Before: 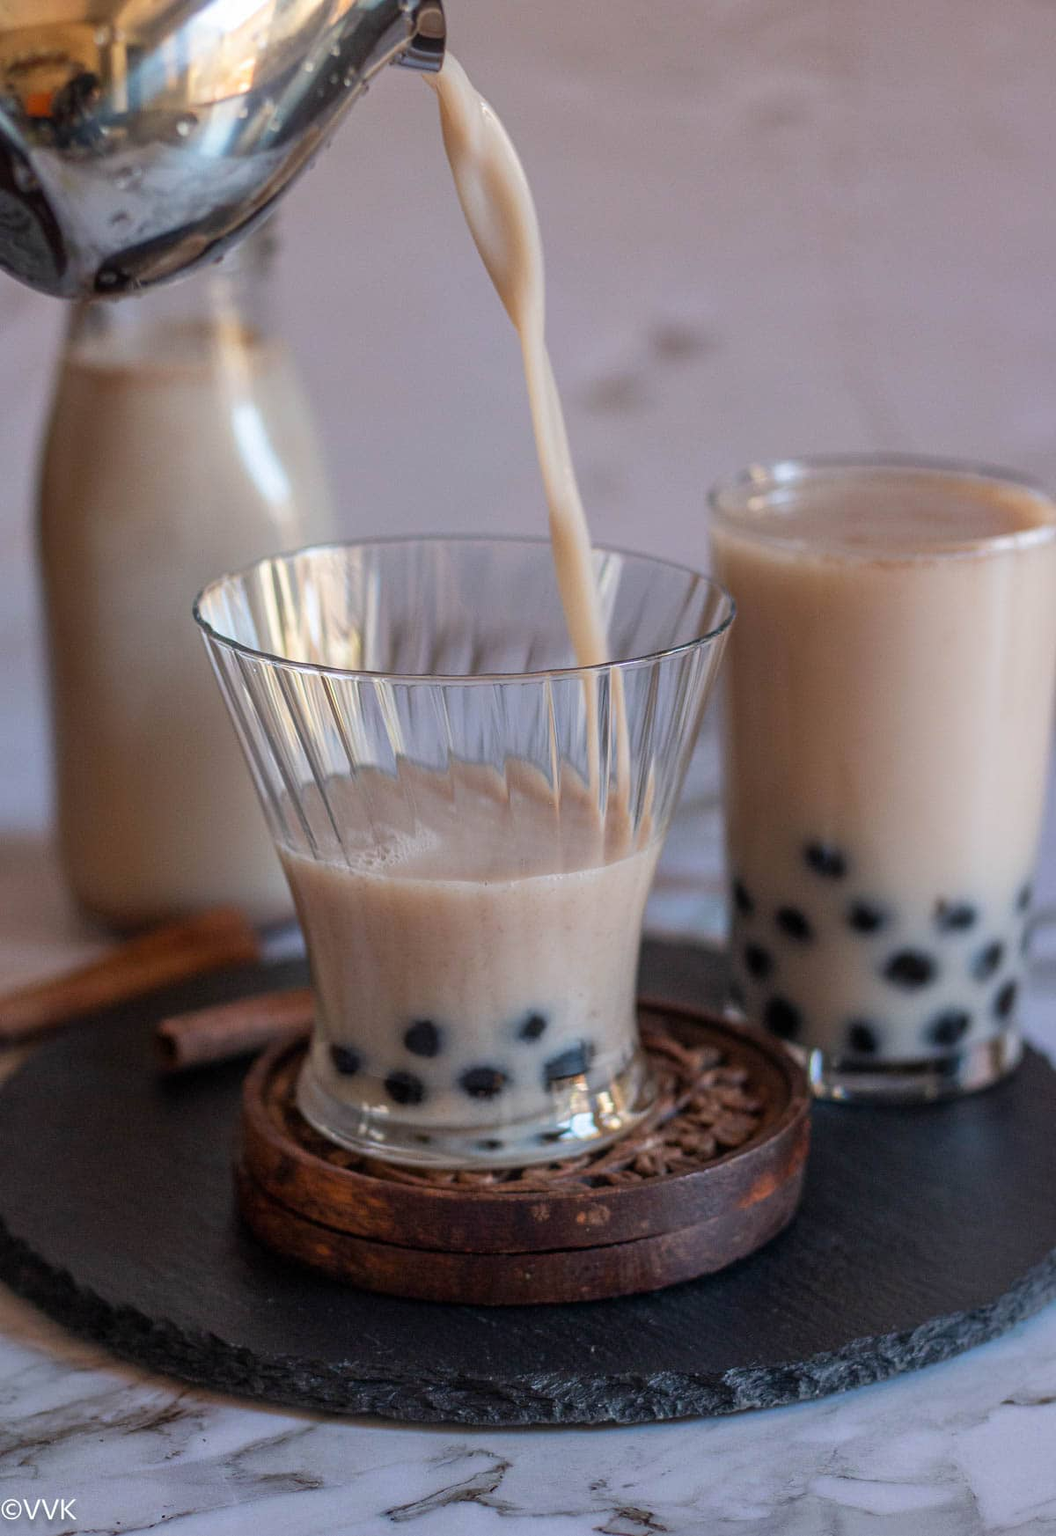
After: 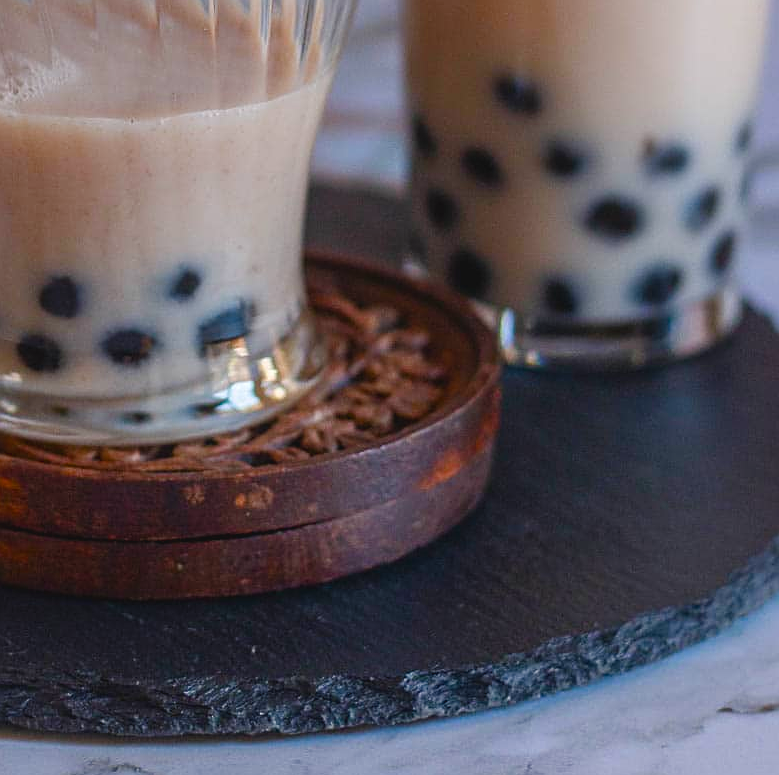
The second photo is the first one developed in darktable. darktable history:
crop and rotate: left 35.01%, top 50.643%, bottom 4.94%
sharpen: on, module defaults
color balance rgb: global offset › luminance 0.516%, linear chroma grading › global chroma 15.614%, perceptual saturation grading › global saturation 20%, perceptual saturation grading › highlights -50.429%, perceptual saturation grading › shadows 30.47%, global vibrance 14.677%
